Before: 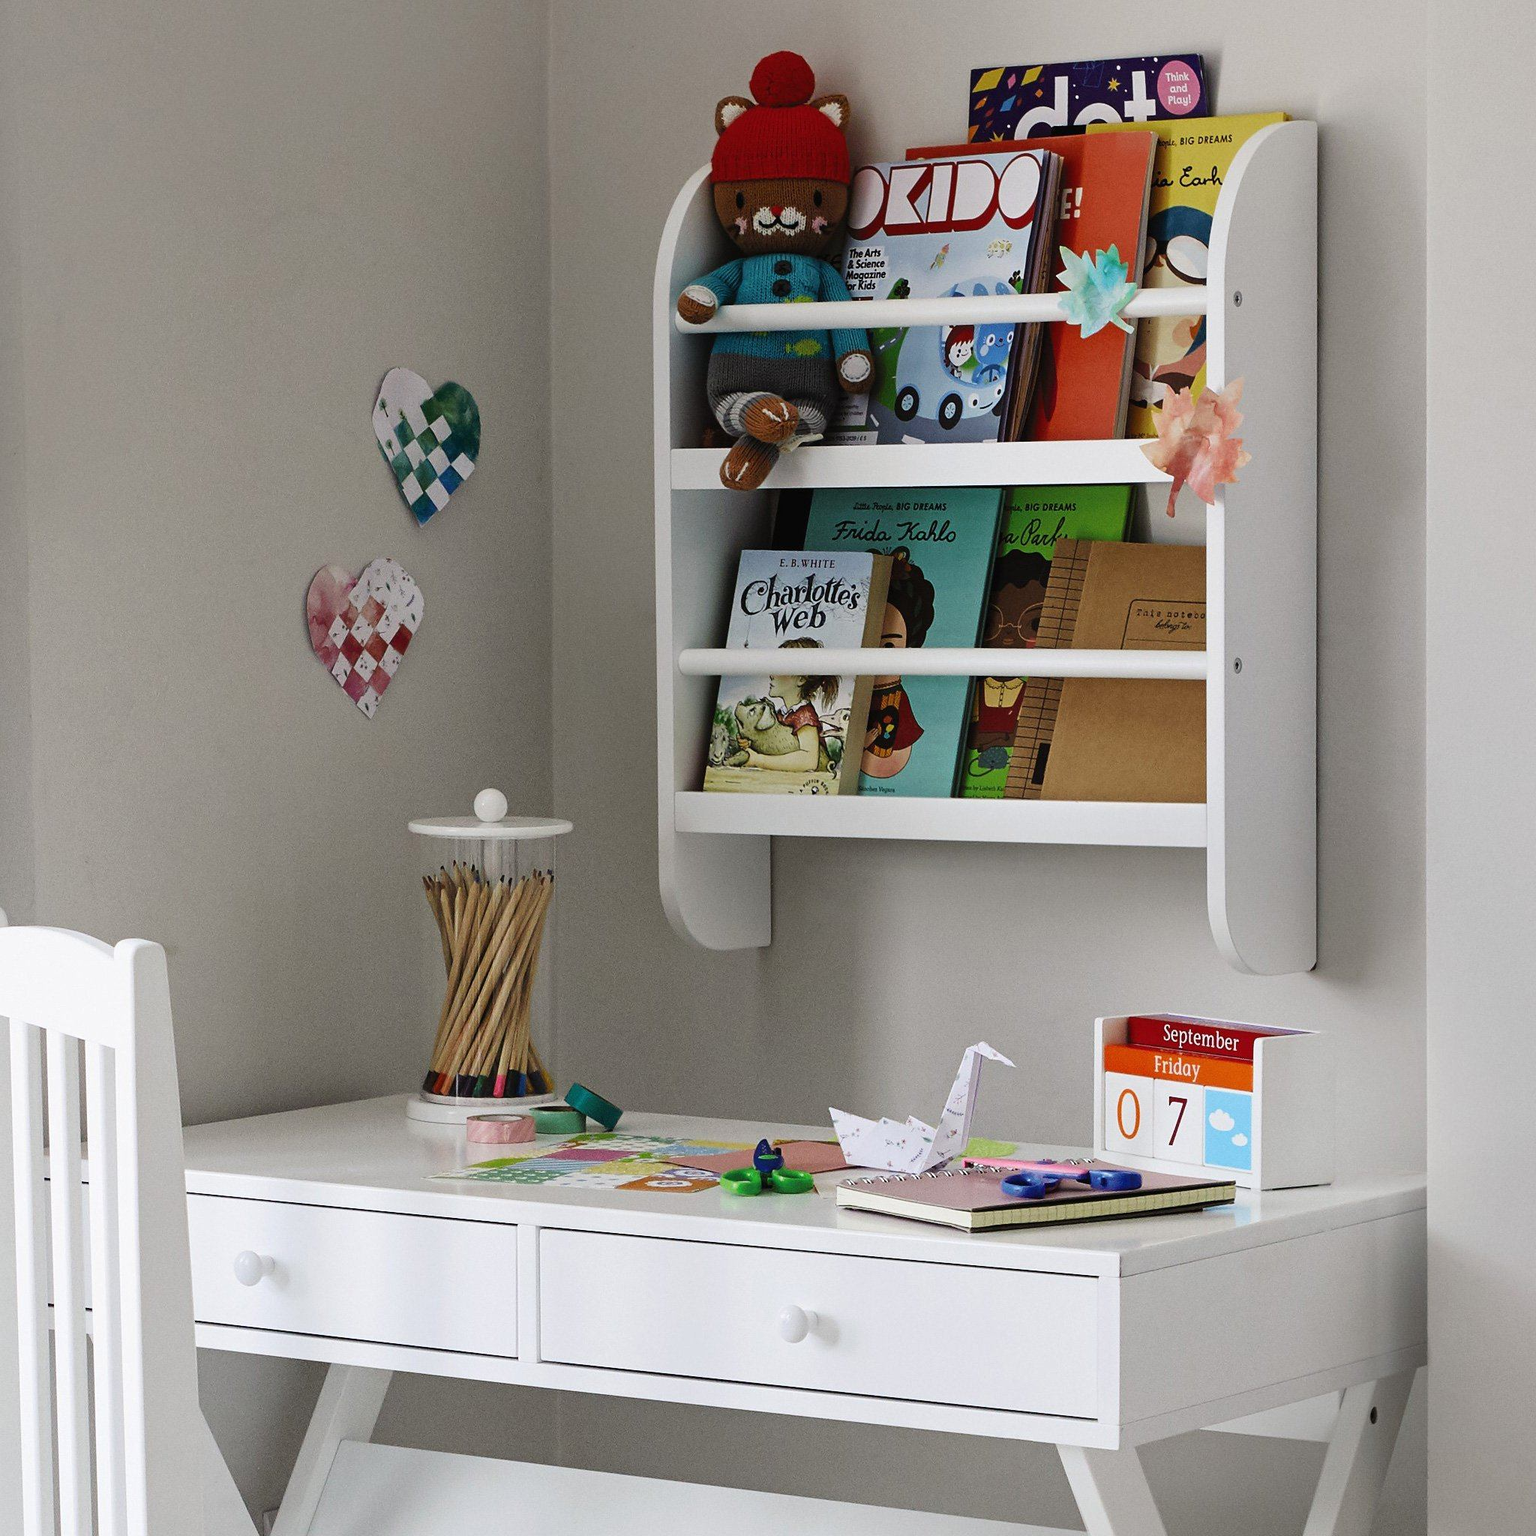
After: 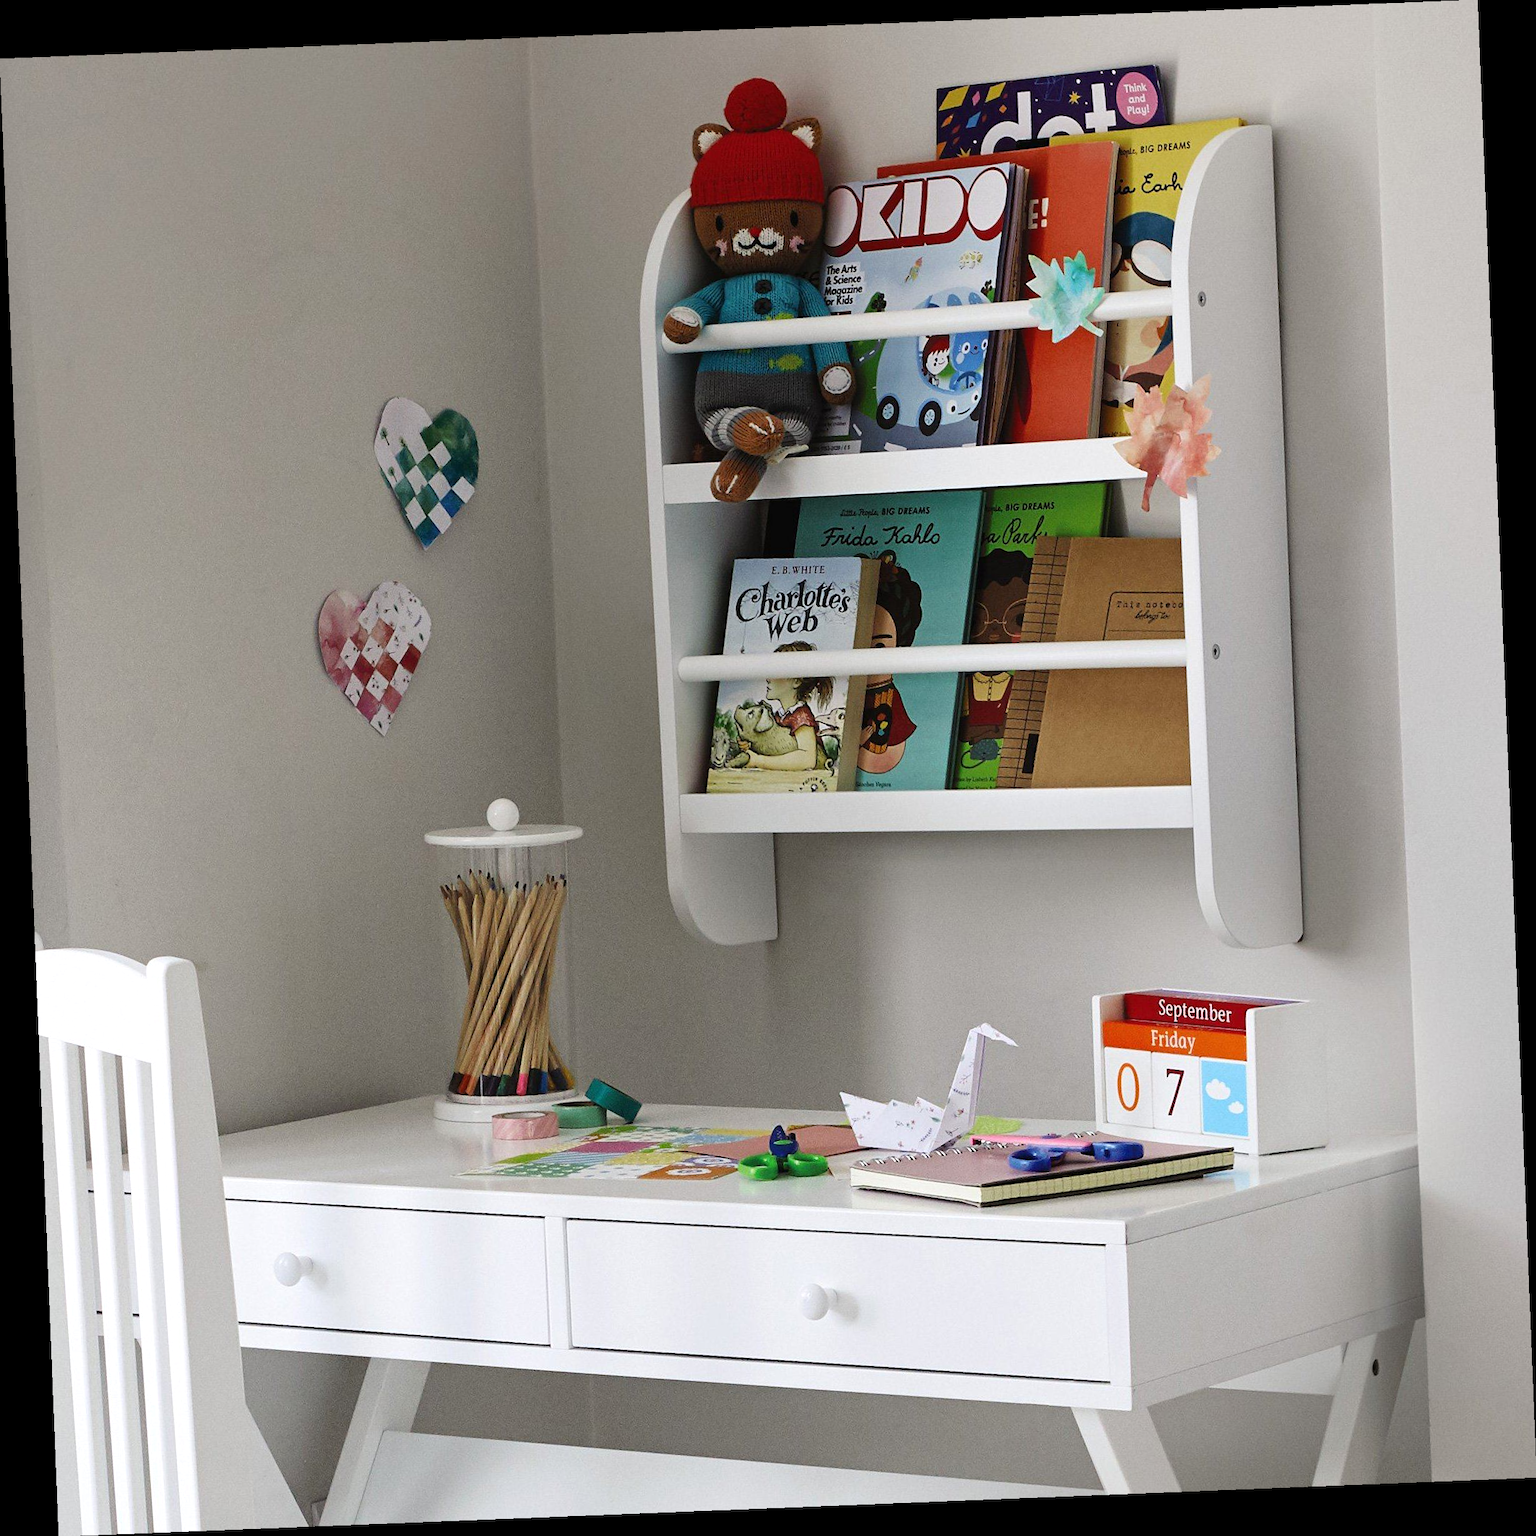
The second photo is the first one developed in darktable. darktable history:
exposure: exposure 0.127 EV, compensate highlight preservation false
rotate and perspective: rotation -2.29°, automatic cropping off
